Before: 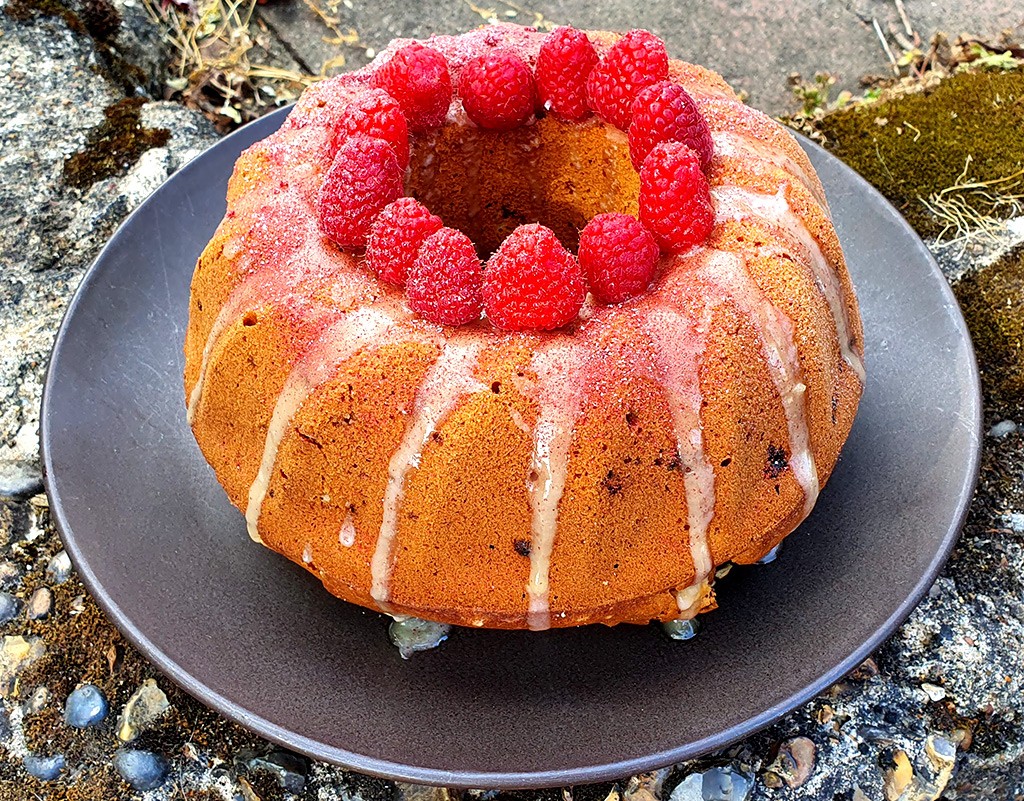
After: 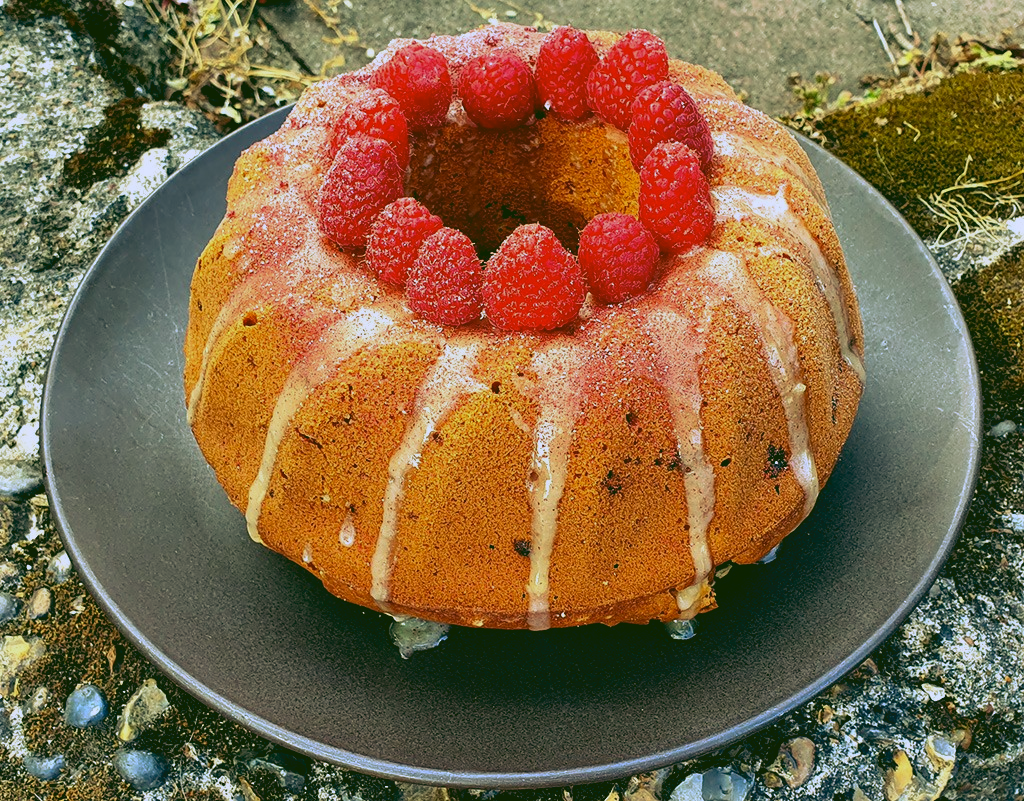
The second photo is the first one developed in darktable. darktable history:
fill light: on, module defaults
rgb curve: curves: ch0 [(0.123, 0.061) (0.995, 0.887)]; ch1 [(0.06, 0.116) (1, 0.906)]; ch2 [(0, 0) (0.824, 0.69) (1, 1)], mode RGB, independent channels, compensate middle gray true
